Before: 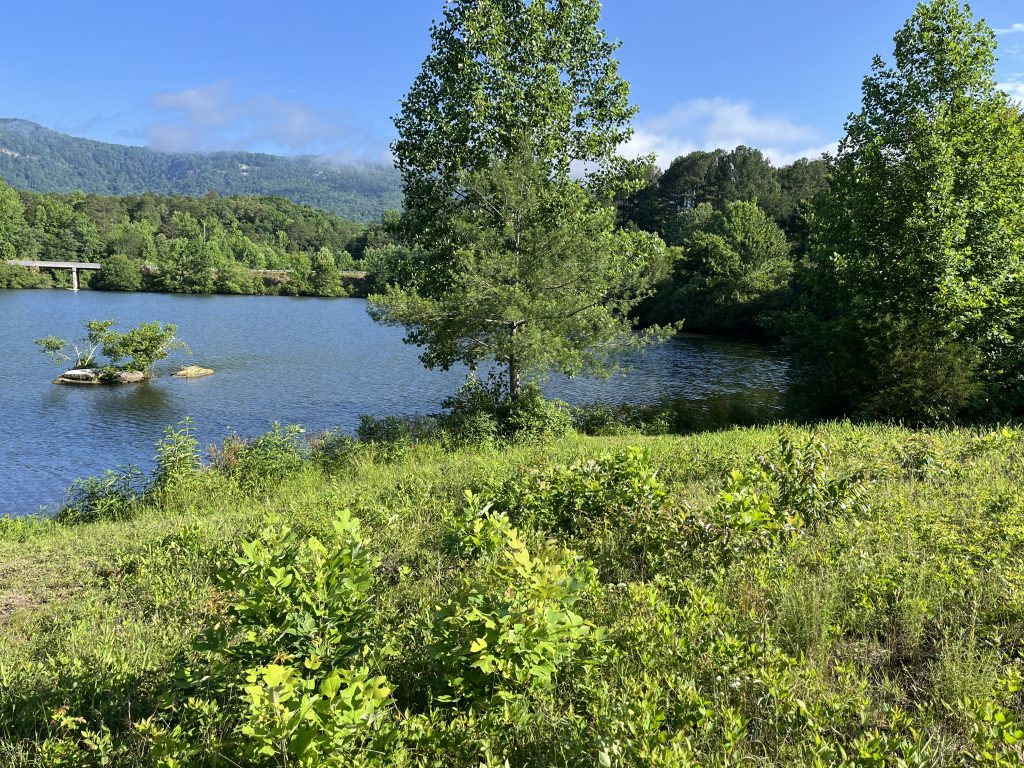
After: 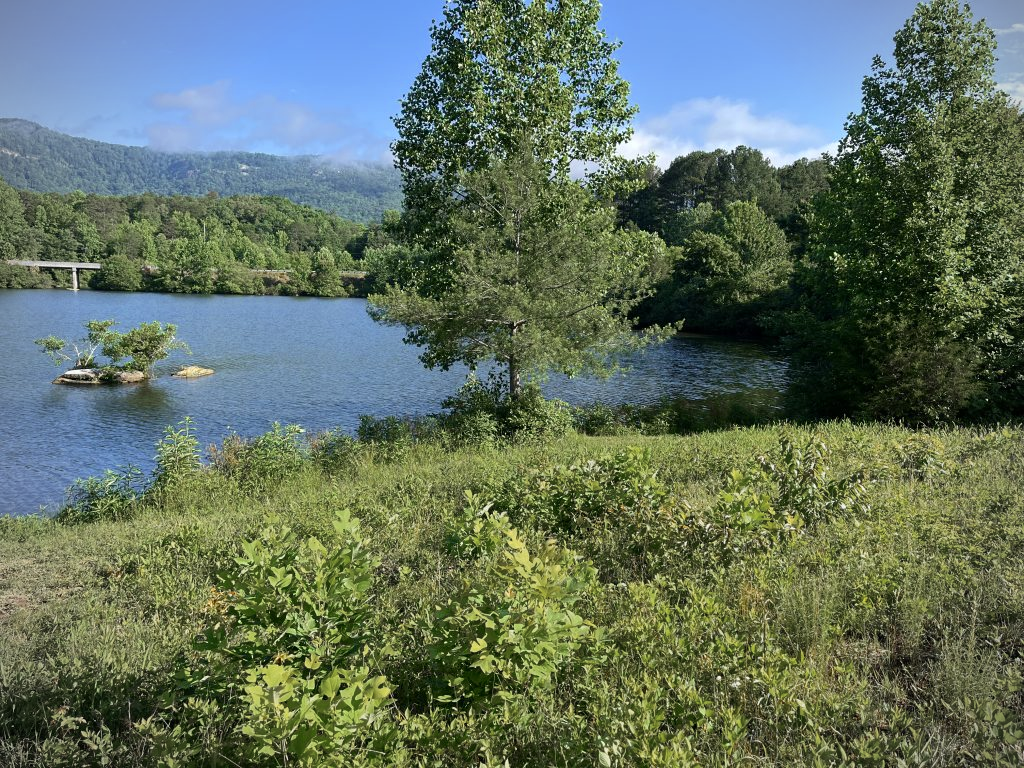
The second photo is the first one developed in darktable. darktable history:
vignetting: on, module defaults
color zones: curves: ch0 [(0.11, 0.396) (0.195, 0.36) (0.25, 0.5) (0.303, 0.412) (0.357, 0.544) (0.75, 0.5) (0.967, 0.328)]; ch1 [(0, 0.468) (0.112, 0.512) (0.202, 0.6) (0.25, 0.5) (0.307, 0.352) (0.357, 0.544) (0.75, 0.5) (0.963, 0.524)]
tone equalizer: on, module defaults
